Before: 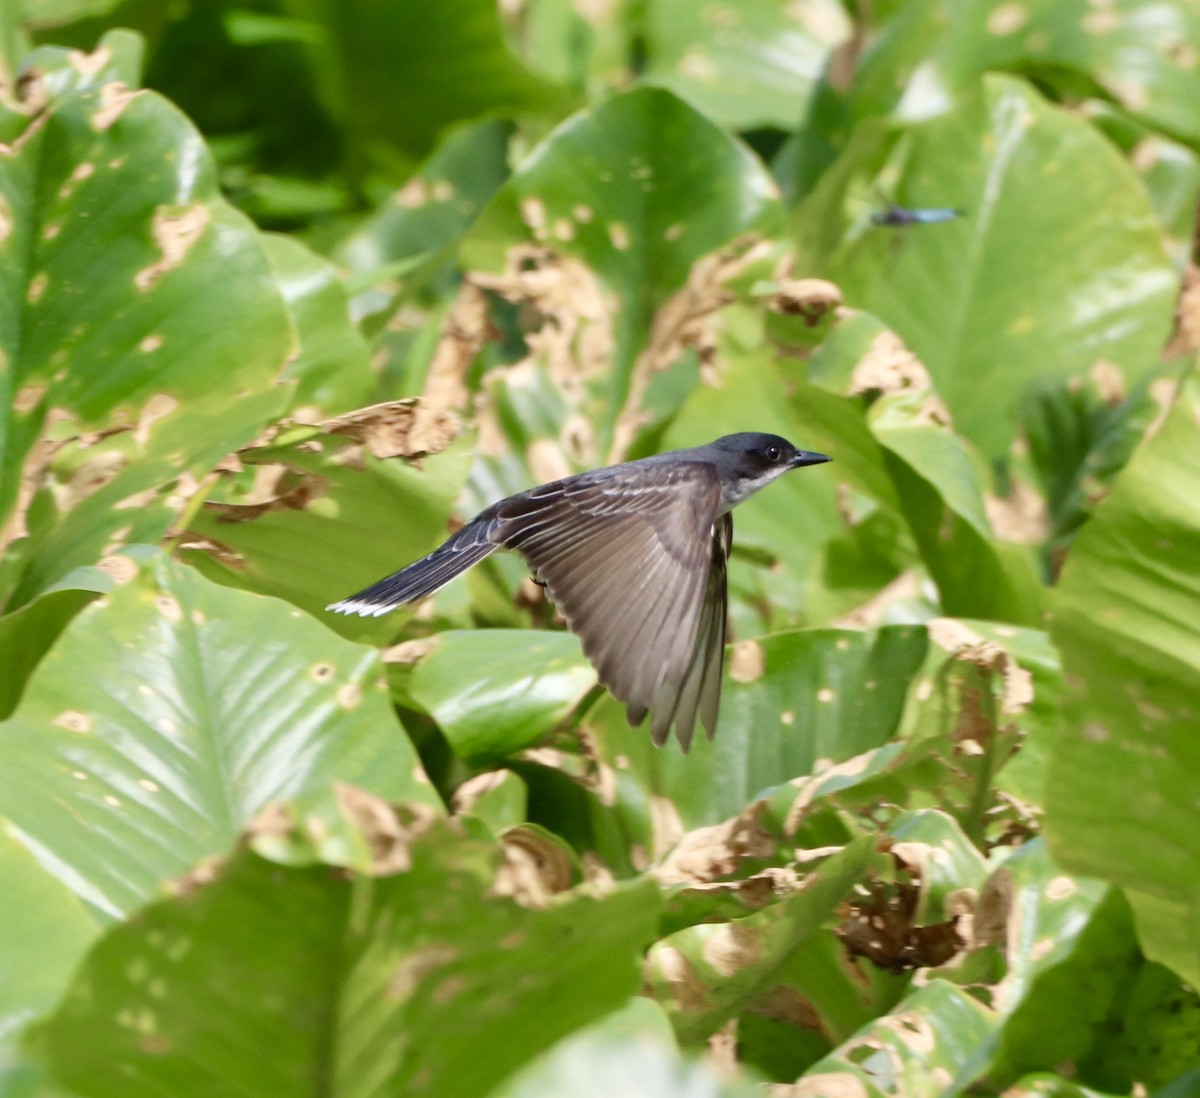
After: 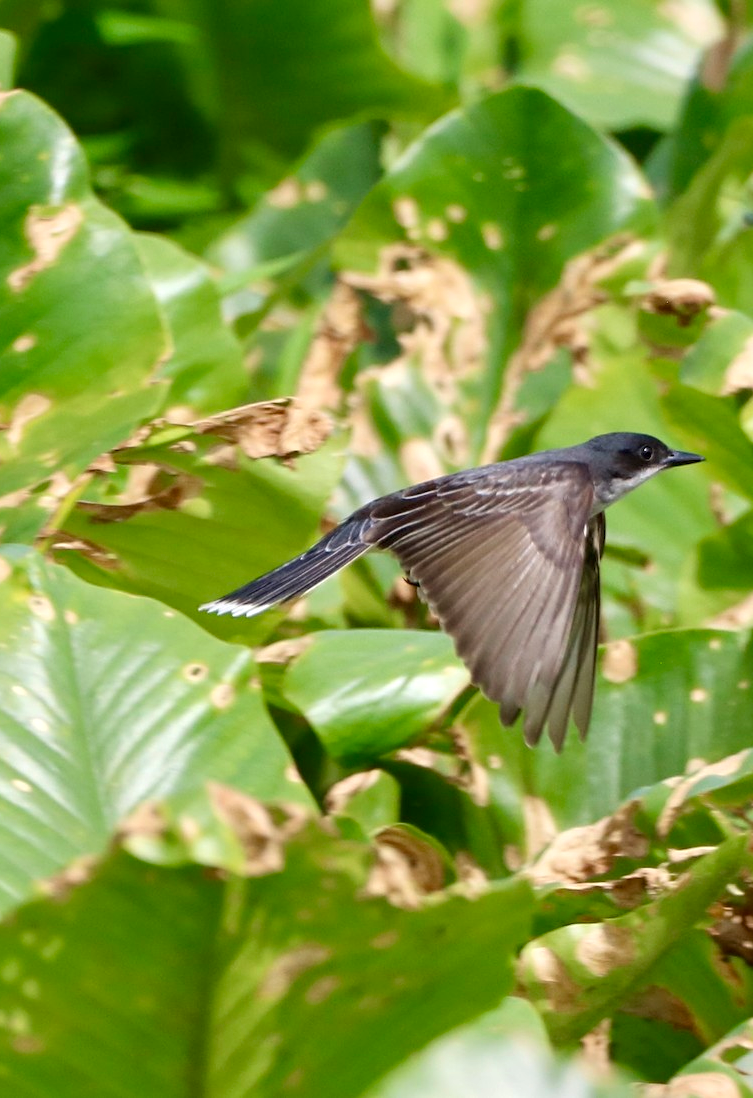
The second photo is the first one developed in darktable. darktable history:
local contrast: highlights 100%, shadows 100%, detail 120%, midtone range 0.2
crop: left 10.644%, right 26.528%
sharpen: amount 0.2
